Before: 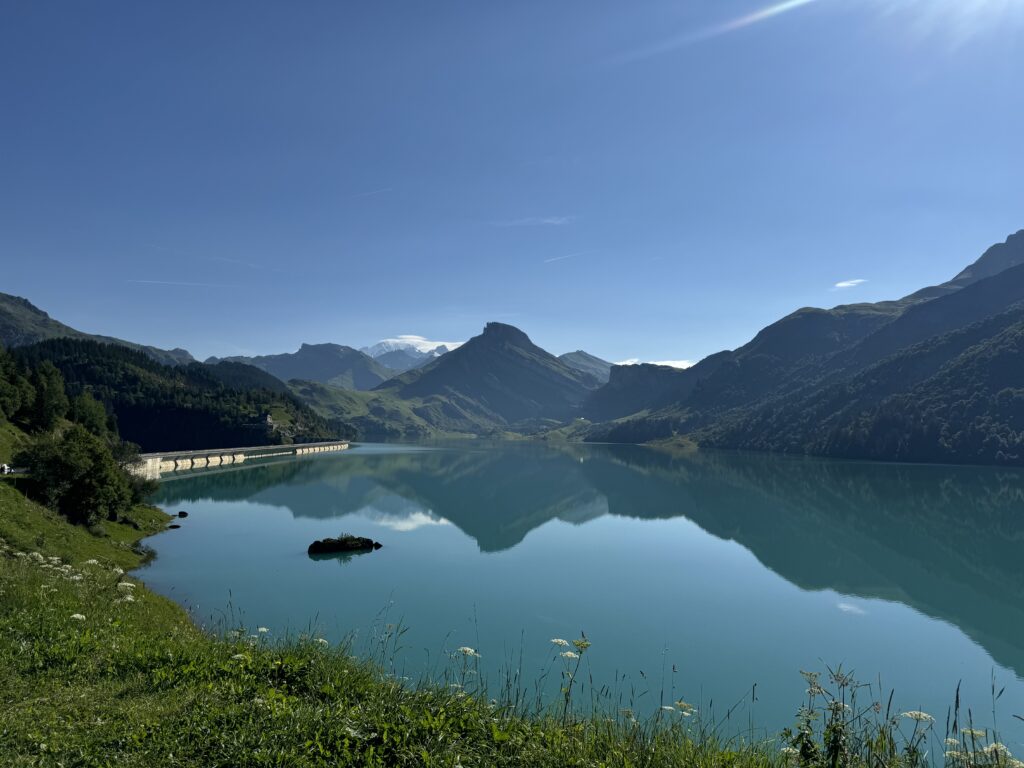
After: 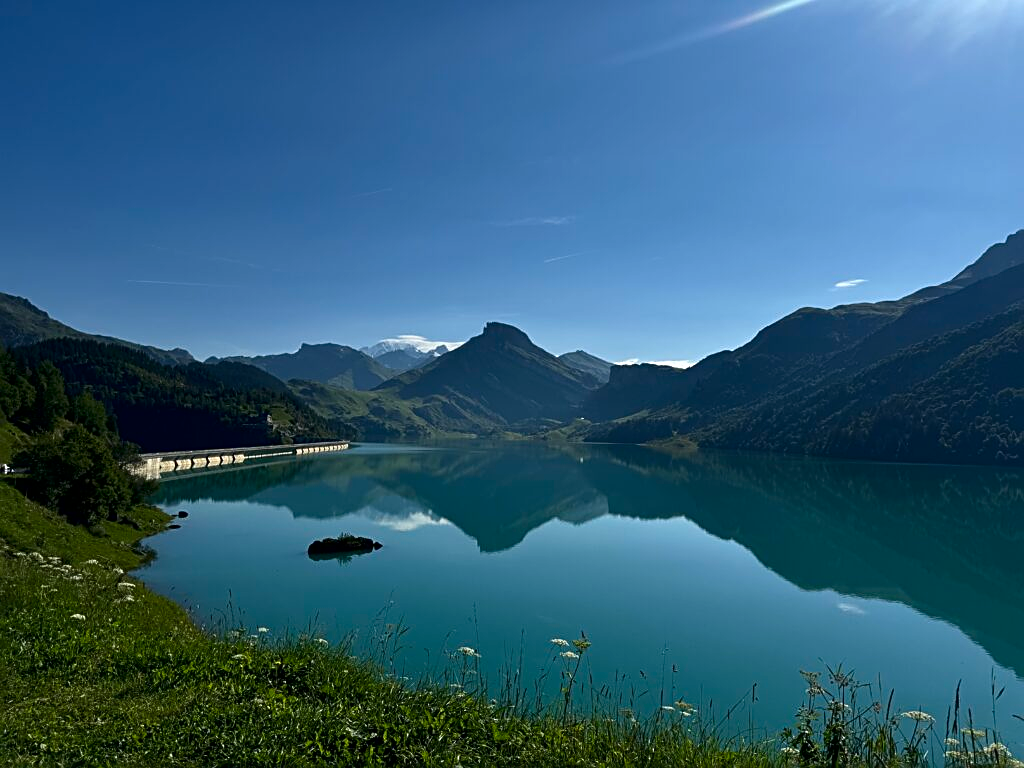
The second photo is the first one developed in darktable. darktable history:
sharpen: amount 0.6
contrast brightness saturation: contrast 0.07, brightness -0.13, saturation 0.06
